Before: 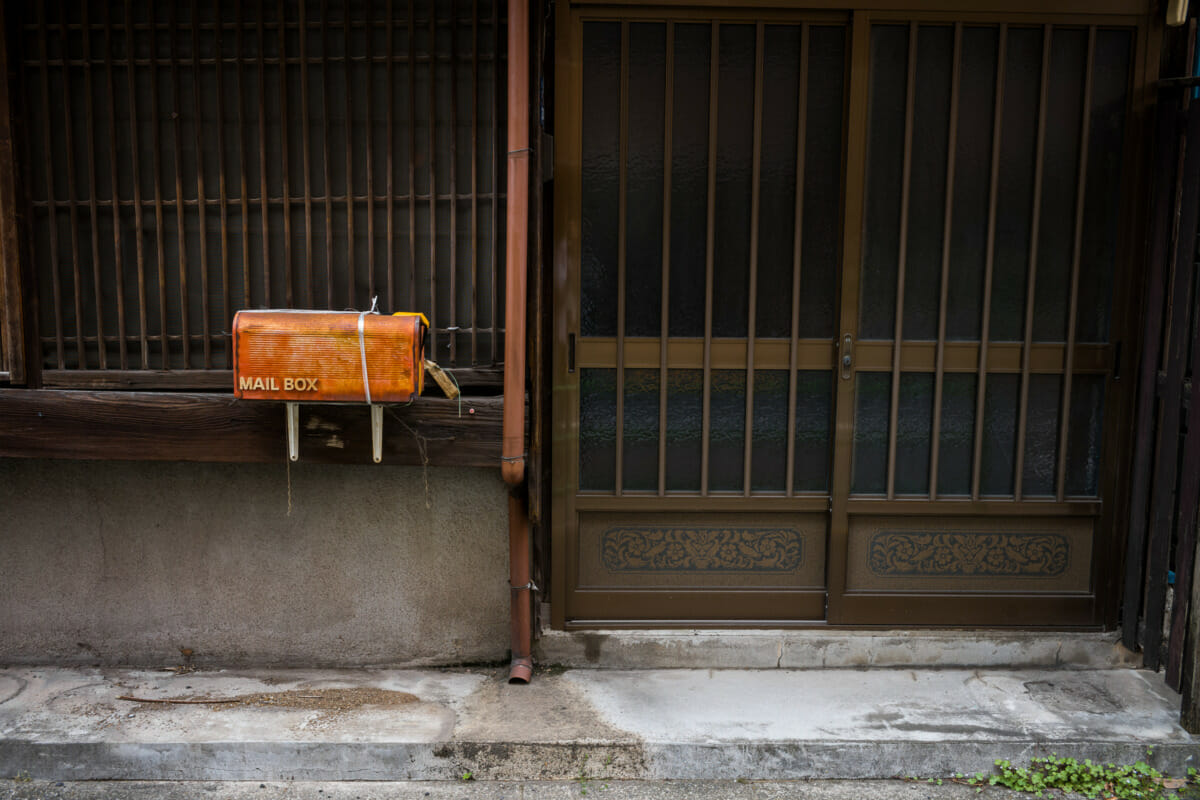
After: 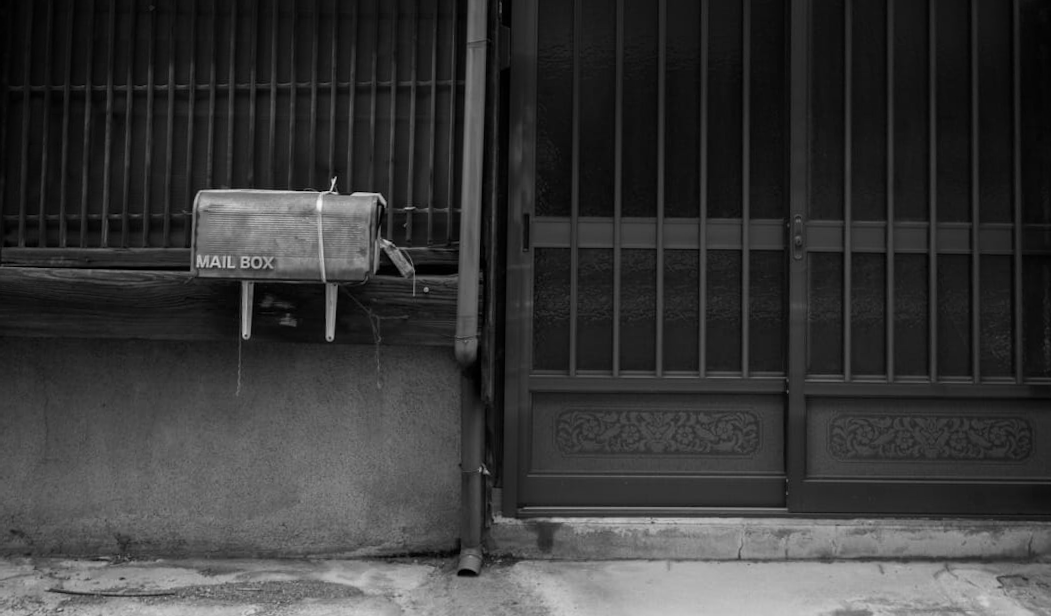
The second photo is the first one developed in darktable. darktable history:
rotate and perspective: rotation 0.215°, lens shift (vertical) -0.139, crop left 0.069, crop right 0.939, crop top 0.002, crop bottom 0.996
crop and rotate: angle 0.03°, top 11.643%, right 5.651%, bottom 11.189%
monochrome: a 26.22, b 42.67, size 0.8
